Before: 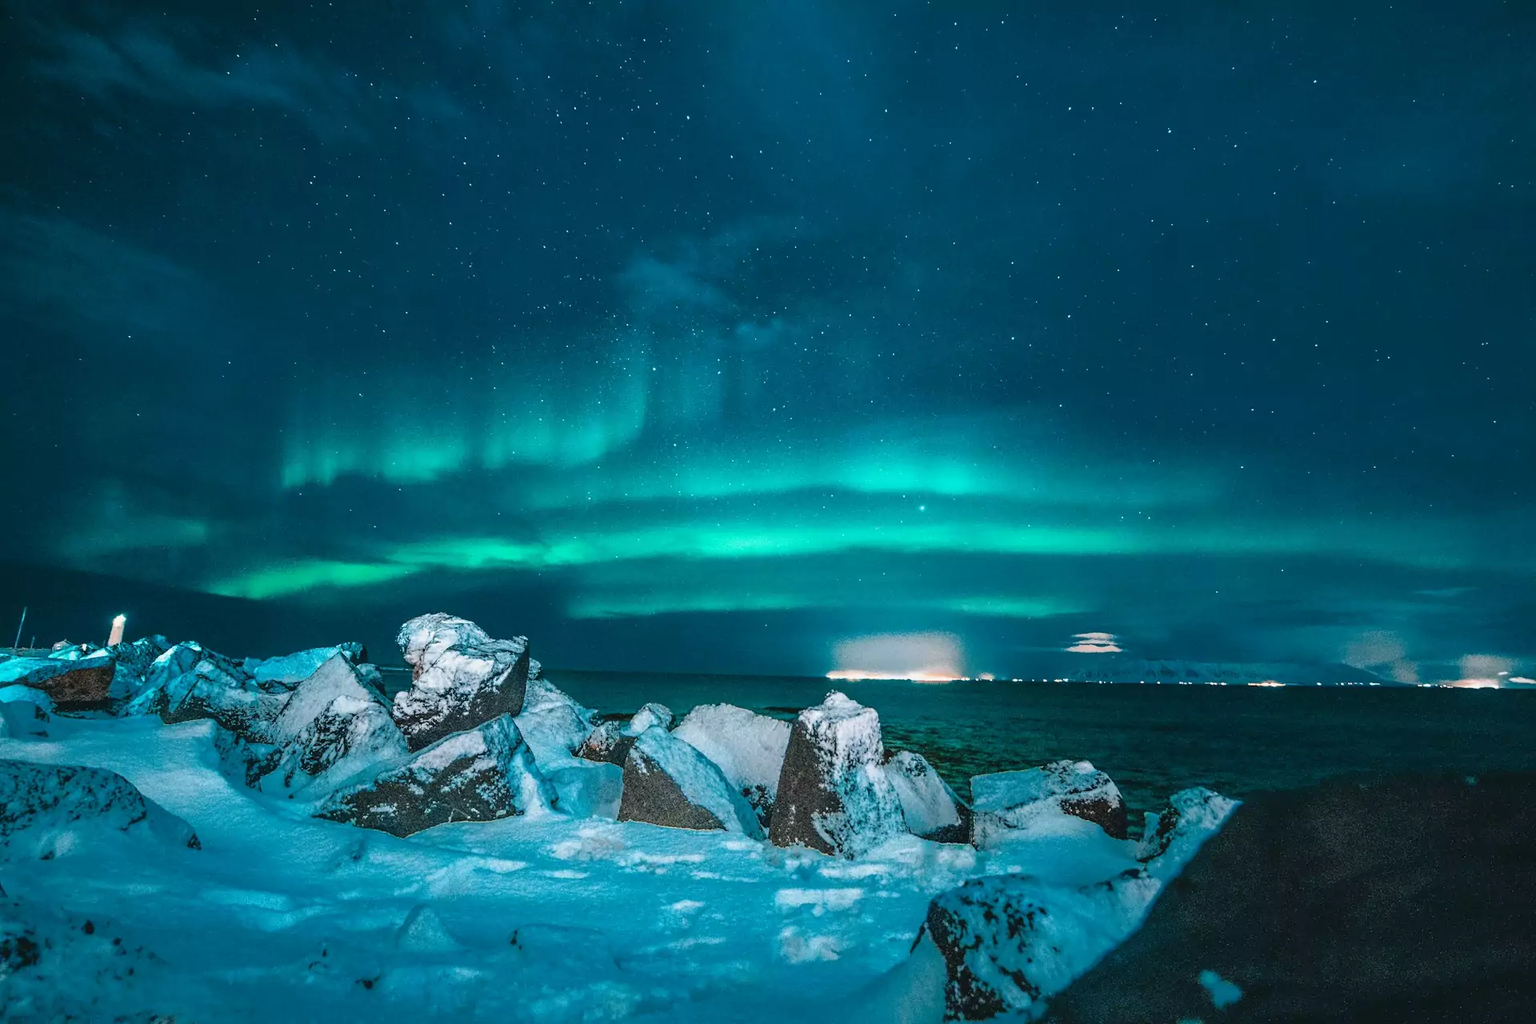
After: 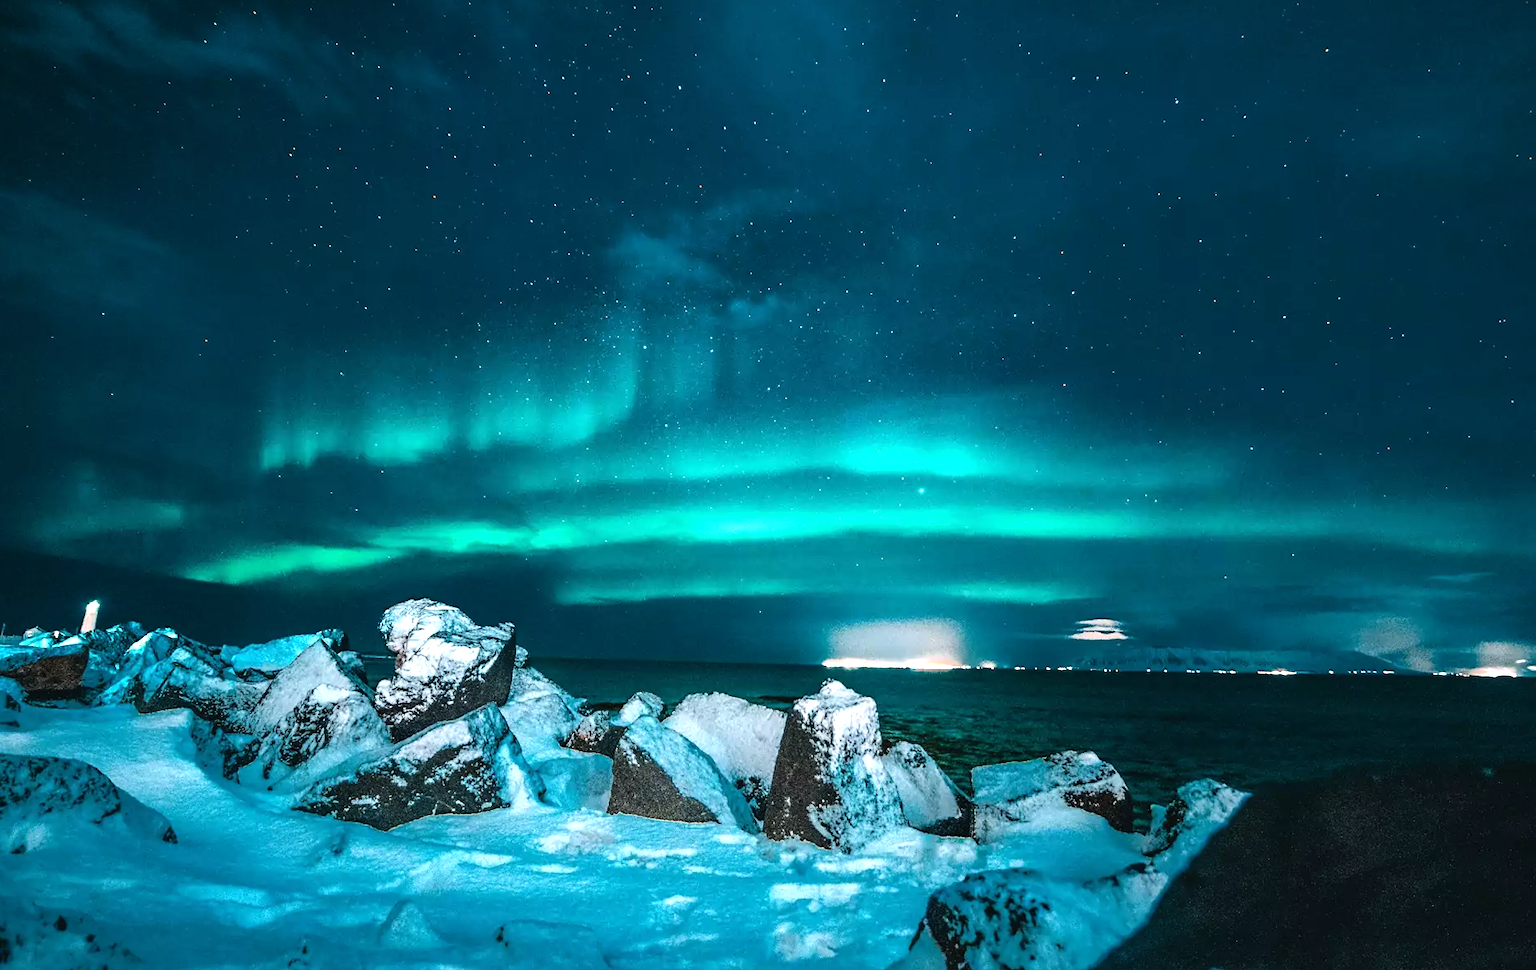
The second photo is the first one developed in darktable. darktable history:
exposure: compensate highlight preservation false
tone equalizer: -8 EV -0.75 EV, -7 EV -0.7 EV, -6 EV -0.6 EV, -5 EV -0.4 EV, -3 EV 0.4 EV, -2 EV 0.6 EV, -1 EV 0.7 EV, +0 EV 0.75 EV, edges refinement/feathering 500, mask exposure compensation -1.57 EV, preserve details no
crop: left 1.964%, top 3.251%, right 1.122%, bottom 4.933%
